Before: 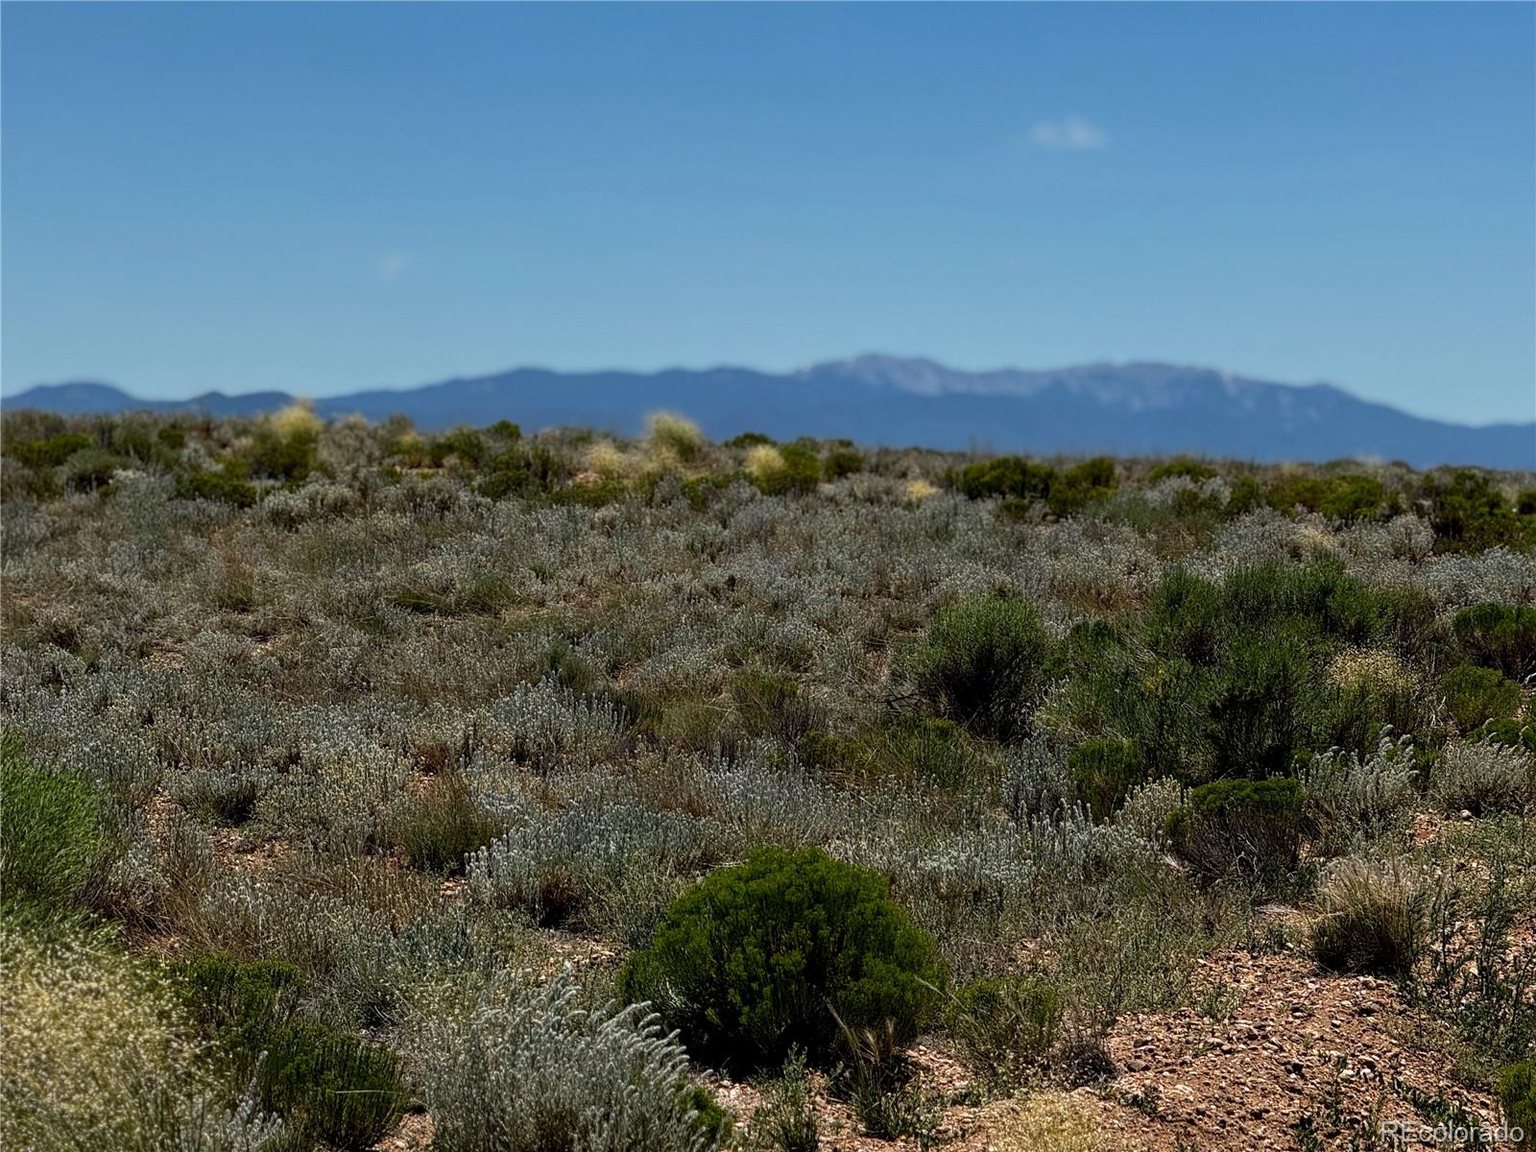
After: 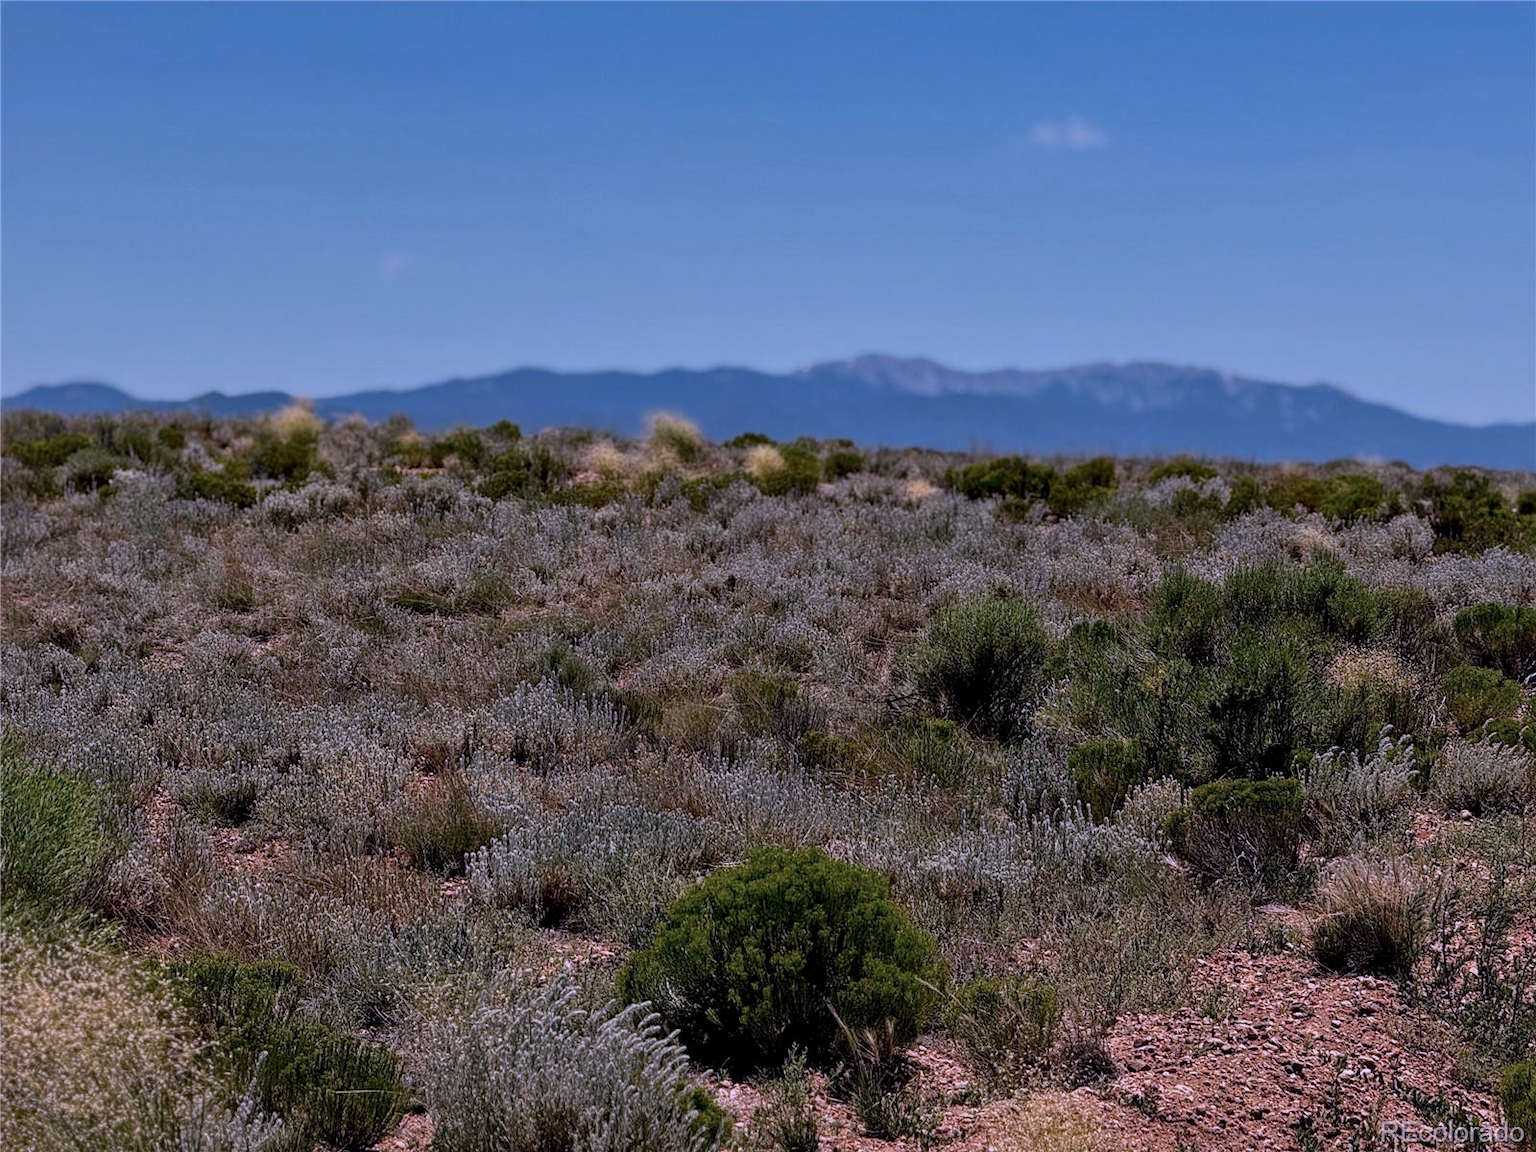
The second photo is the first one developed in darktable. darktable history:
color correction: highlights a* 15.03, highlights b* -25.07
tone equalizer: -8 EV 0.25 EV, -7 EV 0.417 EV, -6 EV 0.417 EV, -5 EV 0.25 EV, -3 EV -0.25 EV, -2 EV -0.417 EV, -1 EV -0.417 EV, +0 EV -0.25 EV, edges refinement/feathering 500, mask exposure compensation -1.57 EV, preserve details guided filter
local contrast: mode bilateral grid, contrast 20, coarseness 50, detail 120%, midtone range 0.2
